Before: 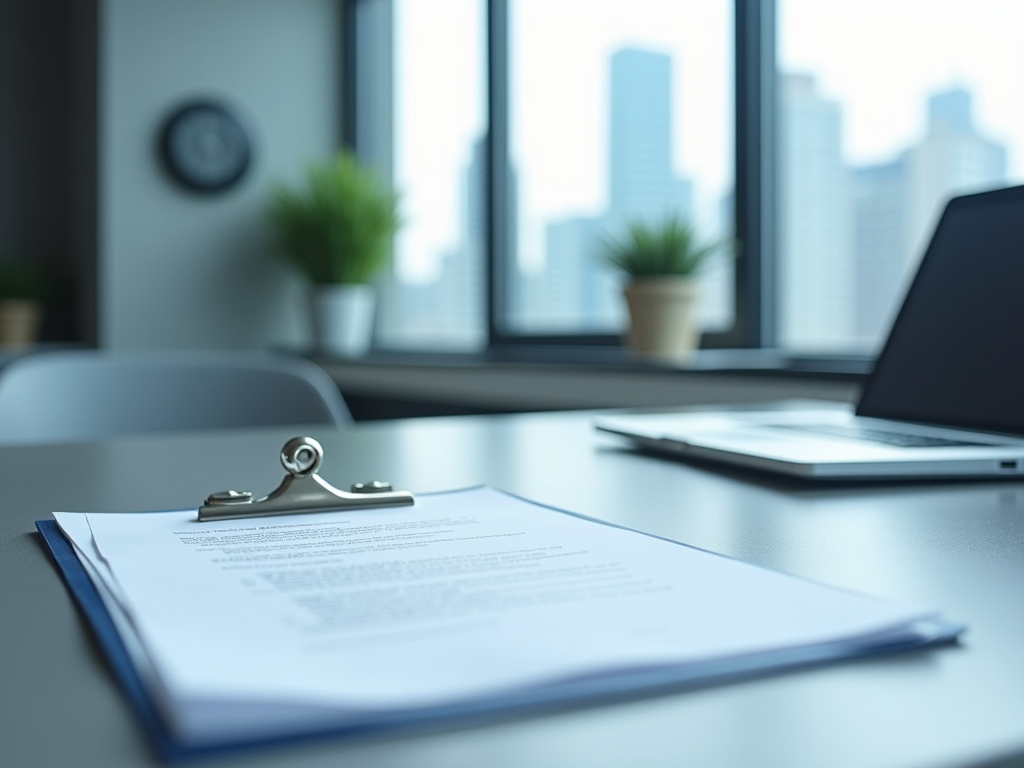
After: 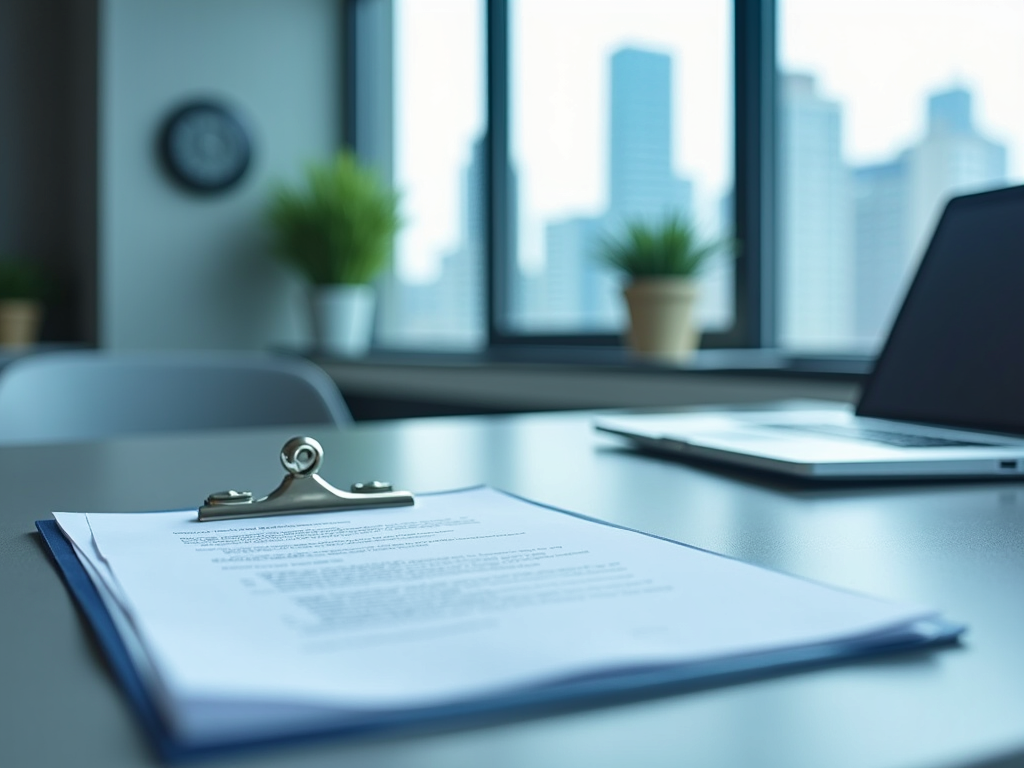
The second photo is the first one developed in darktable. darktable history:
velvia: on, module defaults
shadows and highlights: low approximation 0.01, soften with gaussian
